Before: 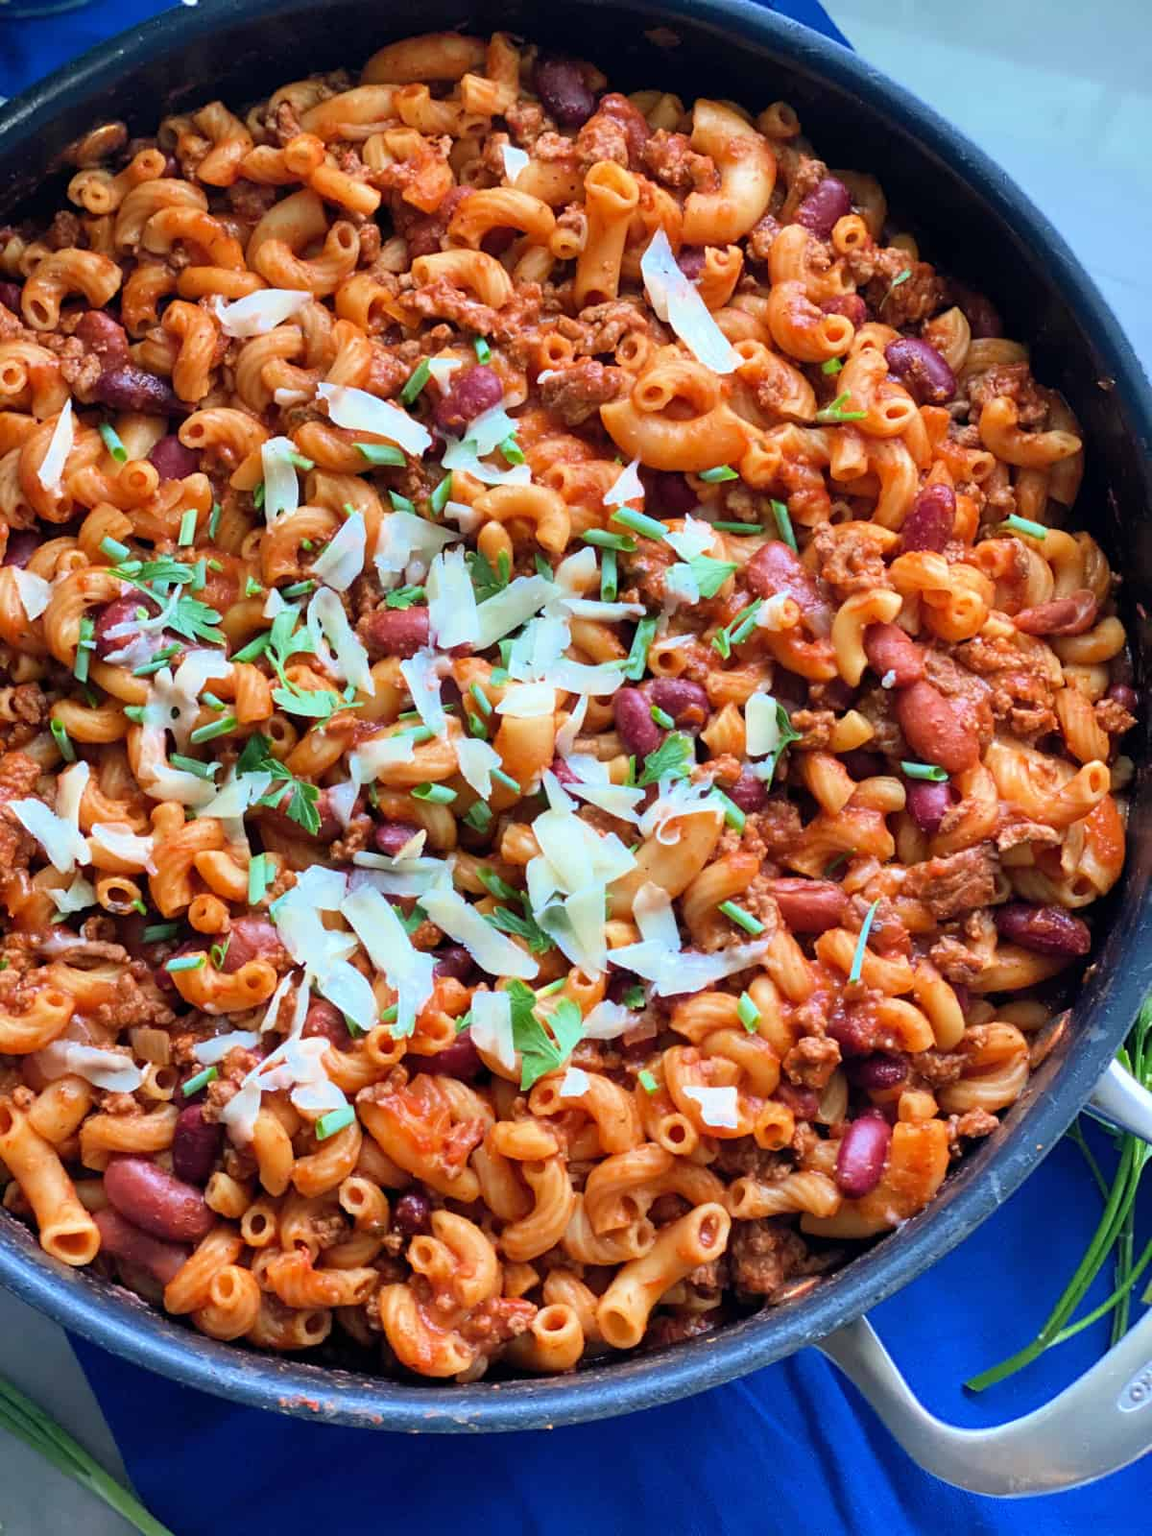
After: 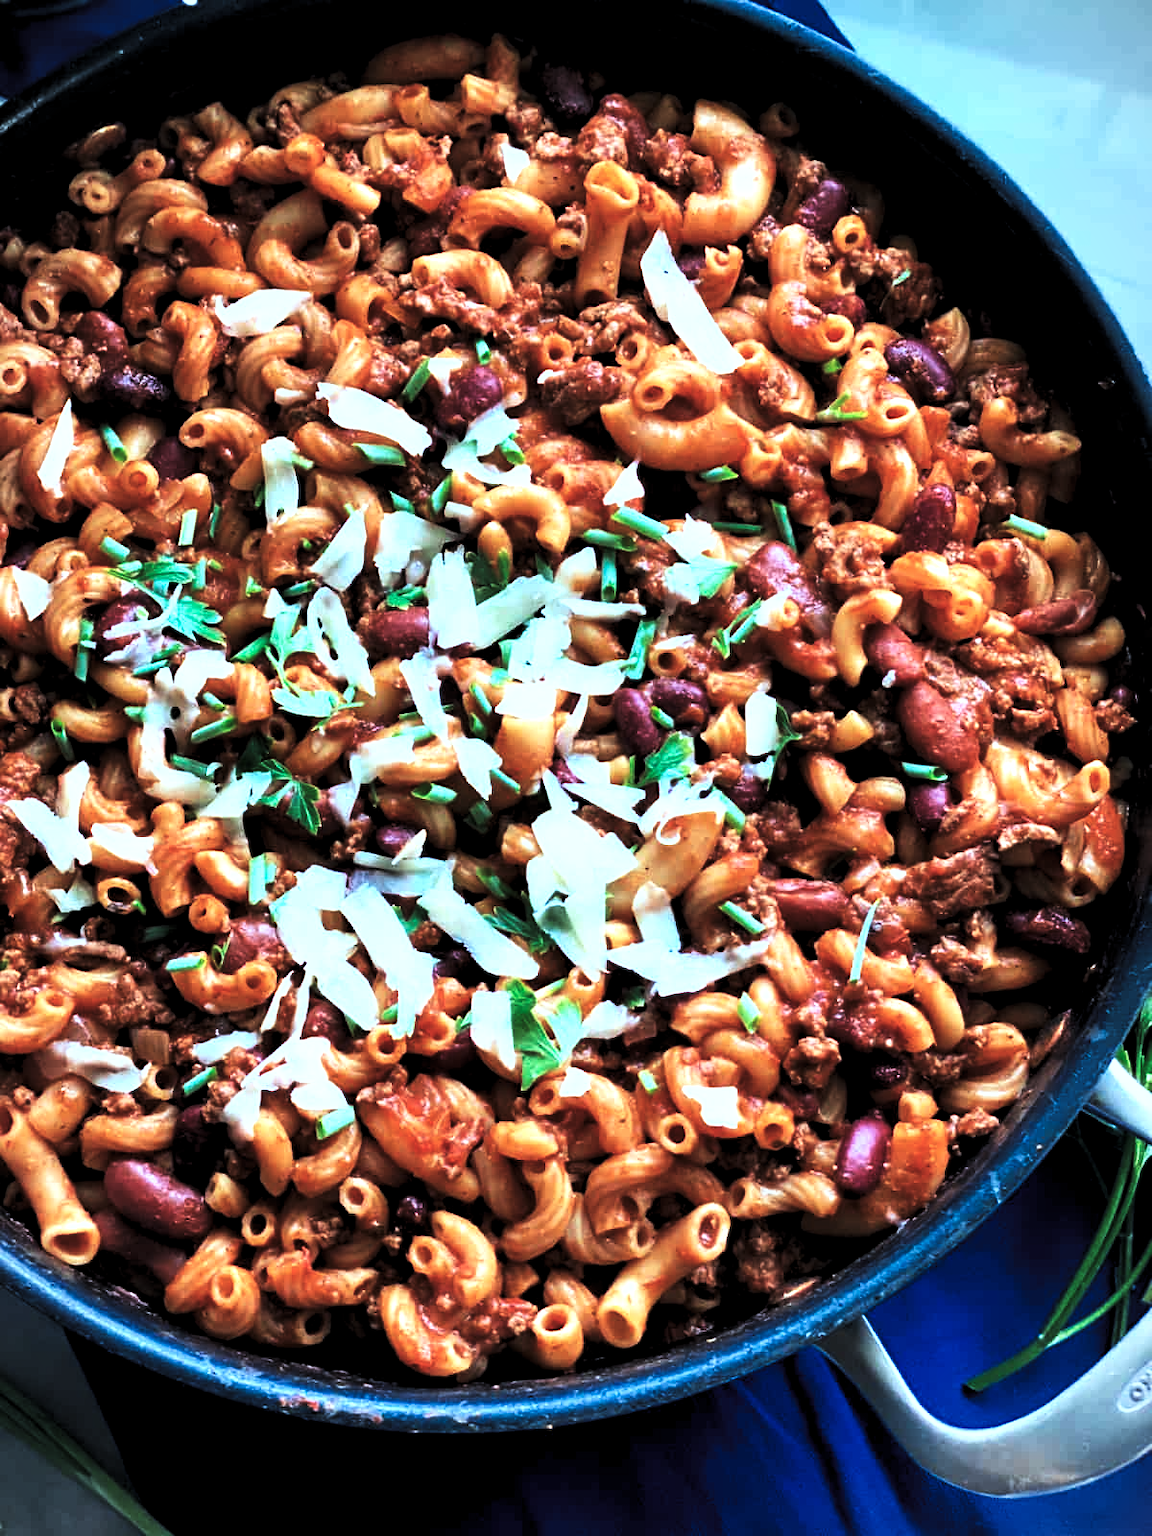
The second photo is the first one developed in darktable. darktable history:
color correction: highlights a* -12.56, highlights b* -17.73, saturation 0.708
tone curve: curves: ch0 [(0, 0) (0.56, 0.467) (0.846, 0.934) (1, 1)], preserve colors none
levels: levels [0.062, 0.494, 0.925]
vignetting: fall-off start 100.48%, fall-off radius 65.42%, brightness -0.47, automatic ratio true
